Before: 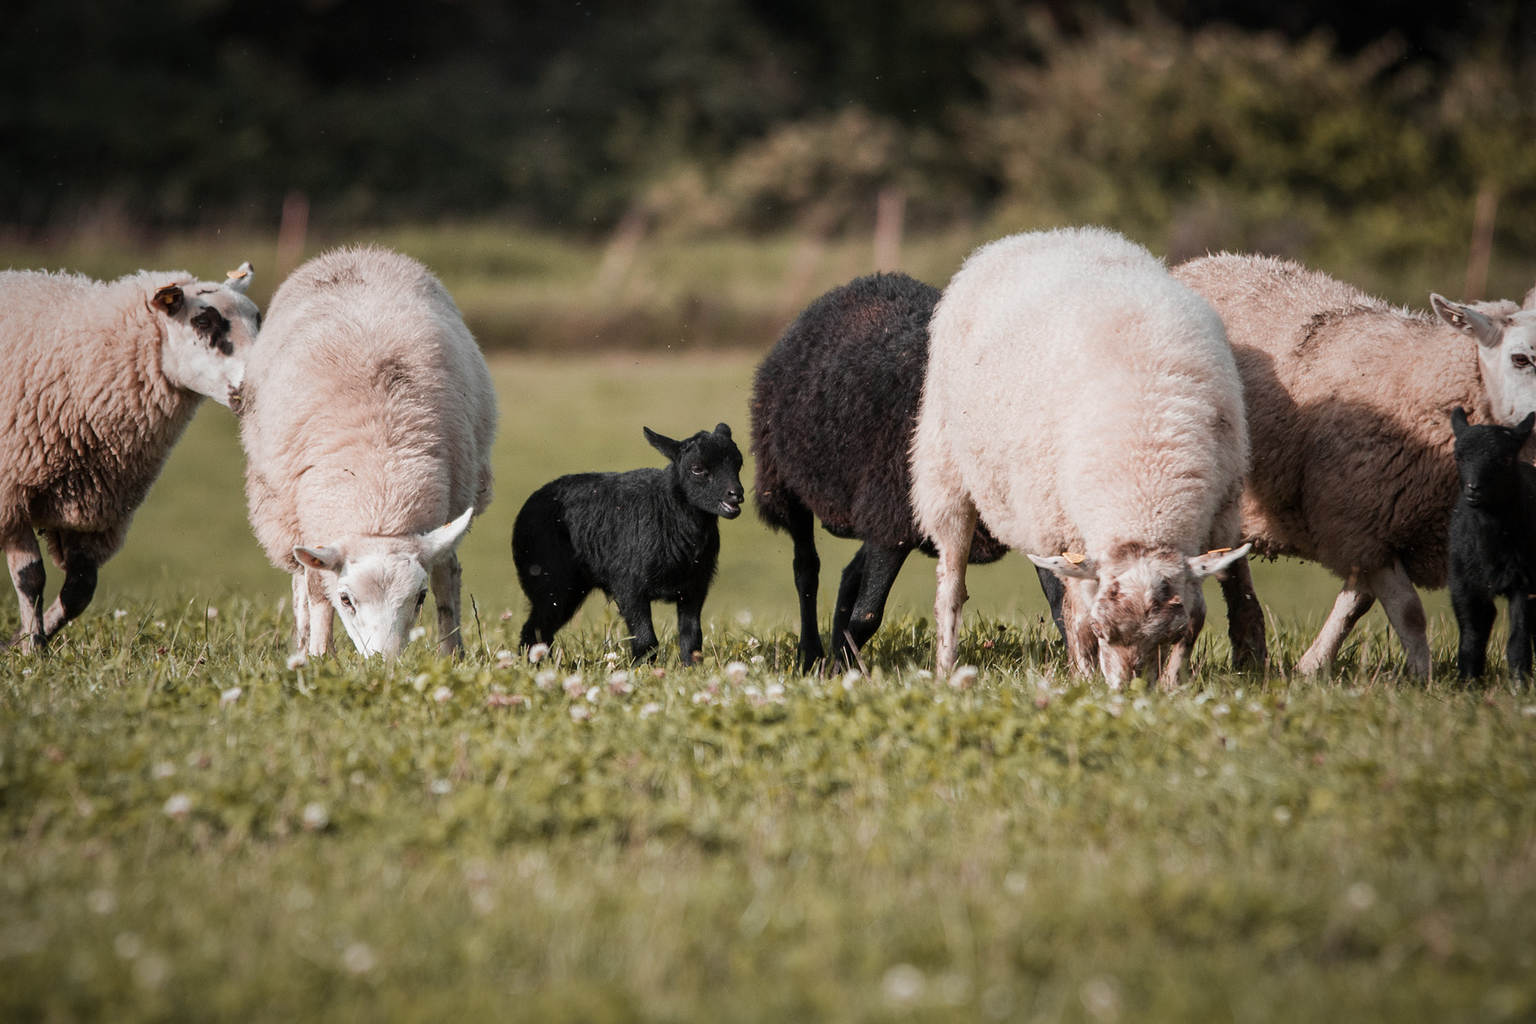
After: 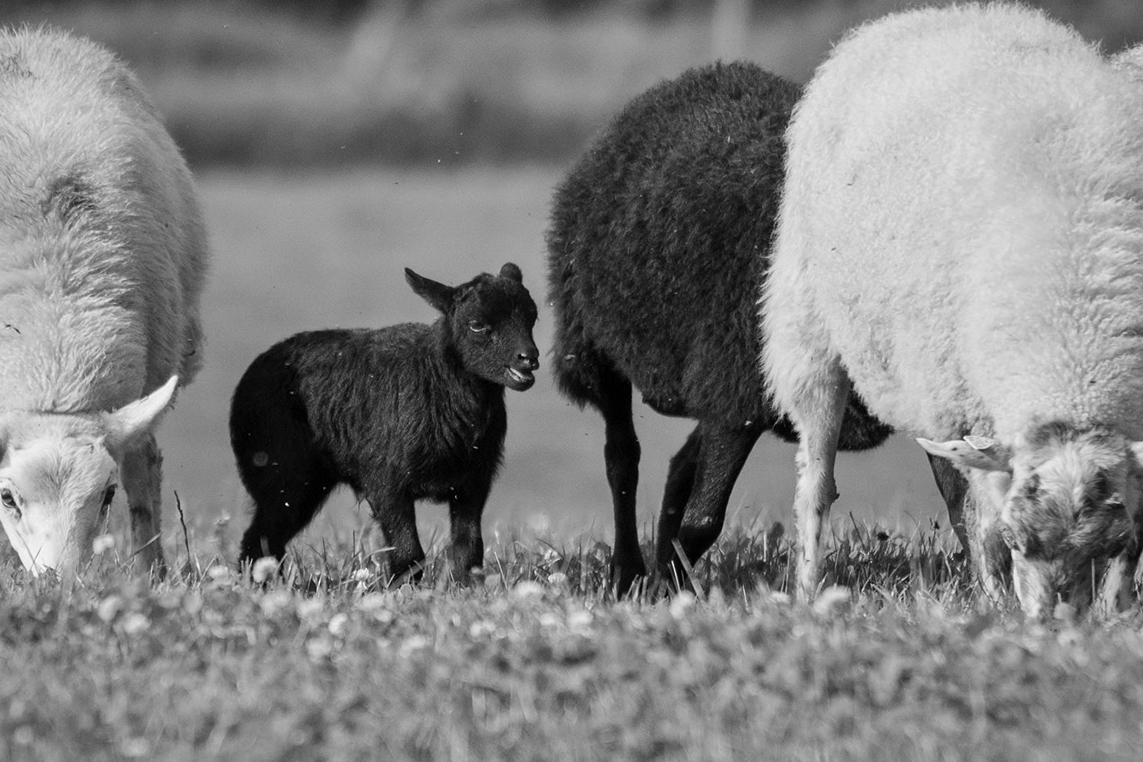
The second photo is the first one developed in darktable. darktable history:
crop and rotate: left 22.13%, top 22.054%, right 22.026%, bottom 22.102%
shadows and highlights: soften with gaussian
contrast brightness saturation: saturation -1
